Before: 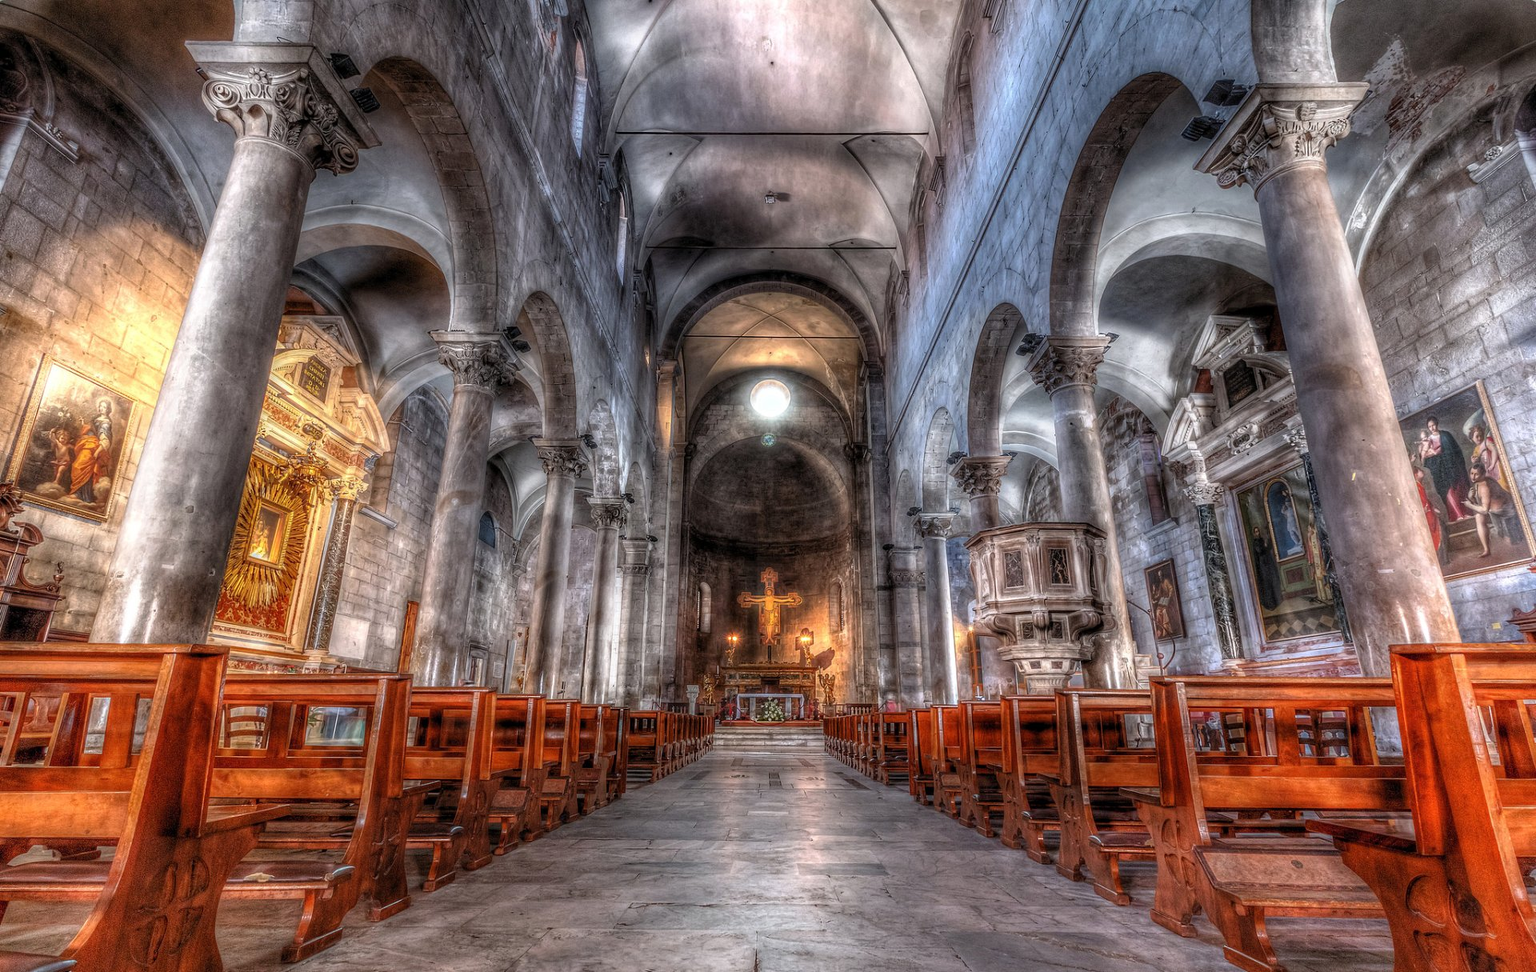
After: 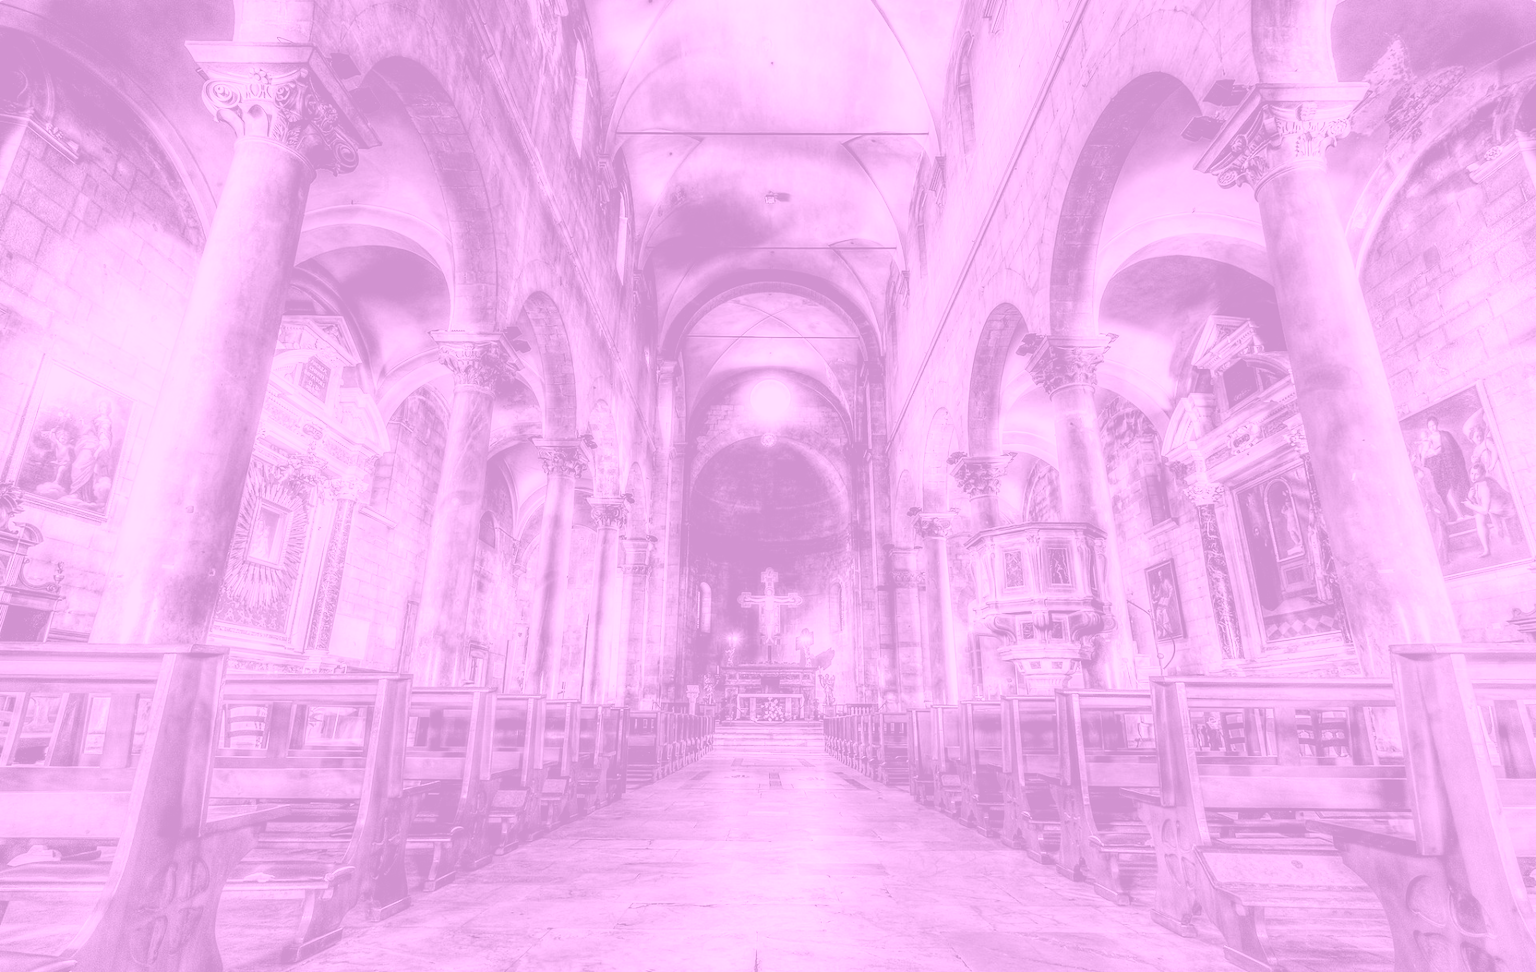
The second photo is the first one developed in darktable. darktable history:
colorize: hue 331.2°, saturation 75%, source mix 30.28%, lightness 70.52%, version 1
filmic rgb: black relative exposure -5 EV, hardness 2.88, contrast 1.3, highlights saturation mix -10%
